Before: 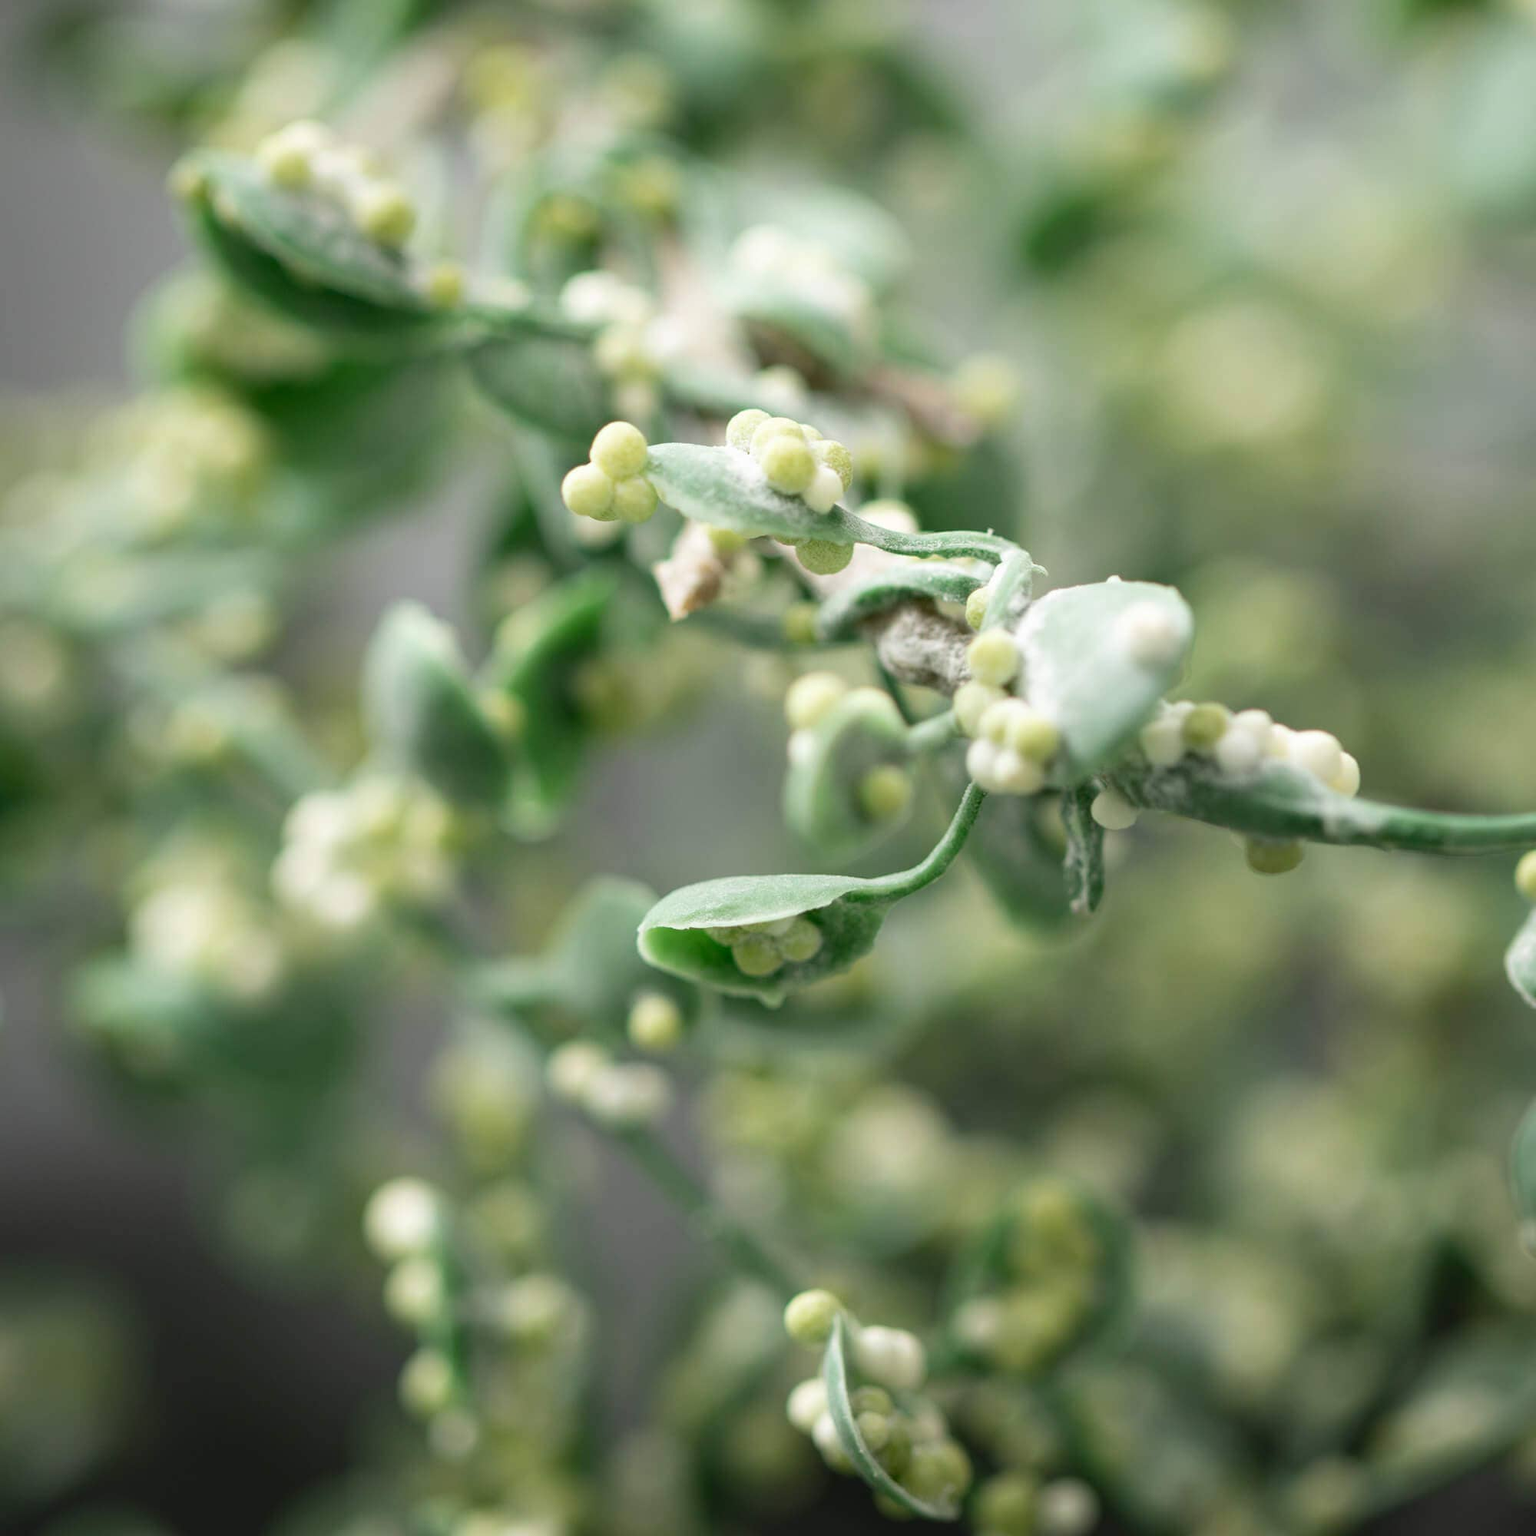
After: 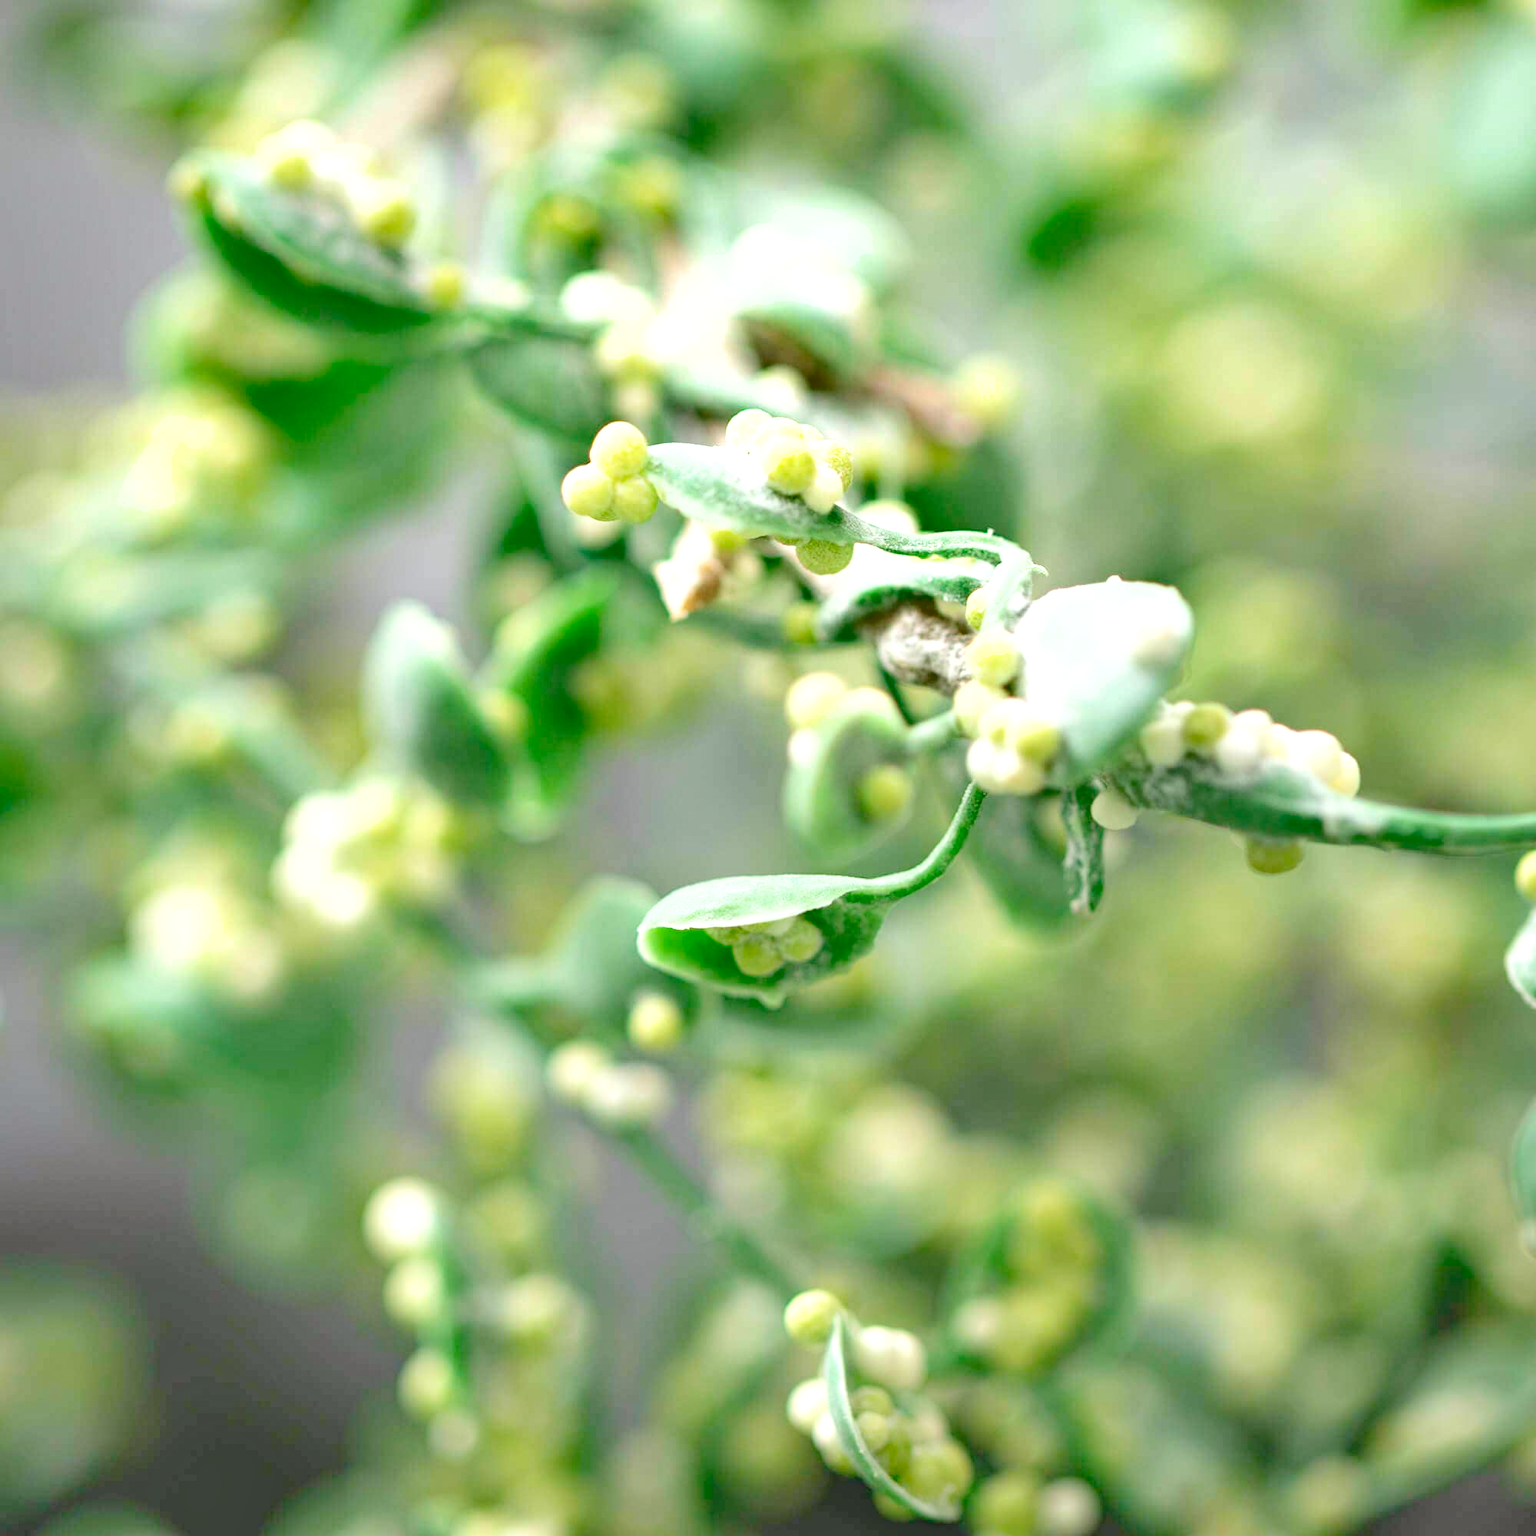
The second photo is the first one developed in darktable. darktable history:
shadows and highlights: soften with gaussian
levels: levels [0.008, 0.318, 0.836]
haze removal: compatibility mode true, adaptive false
